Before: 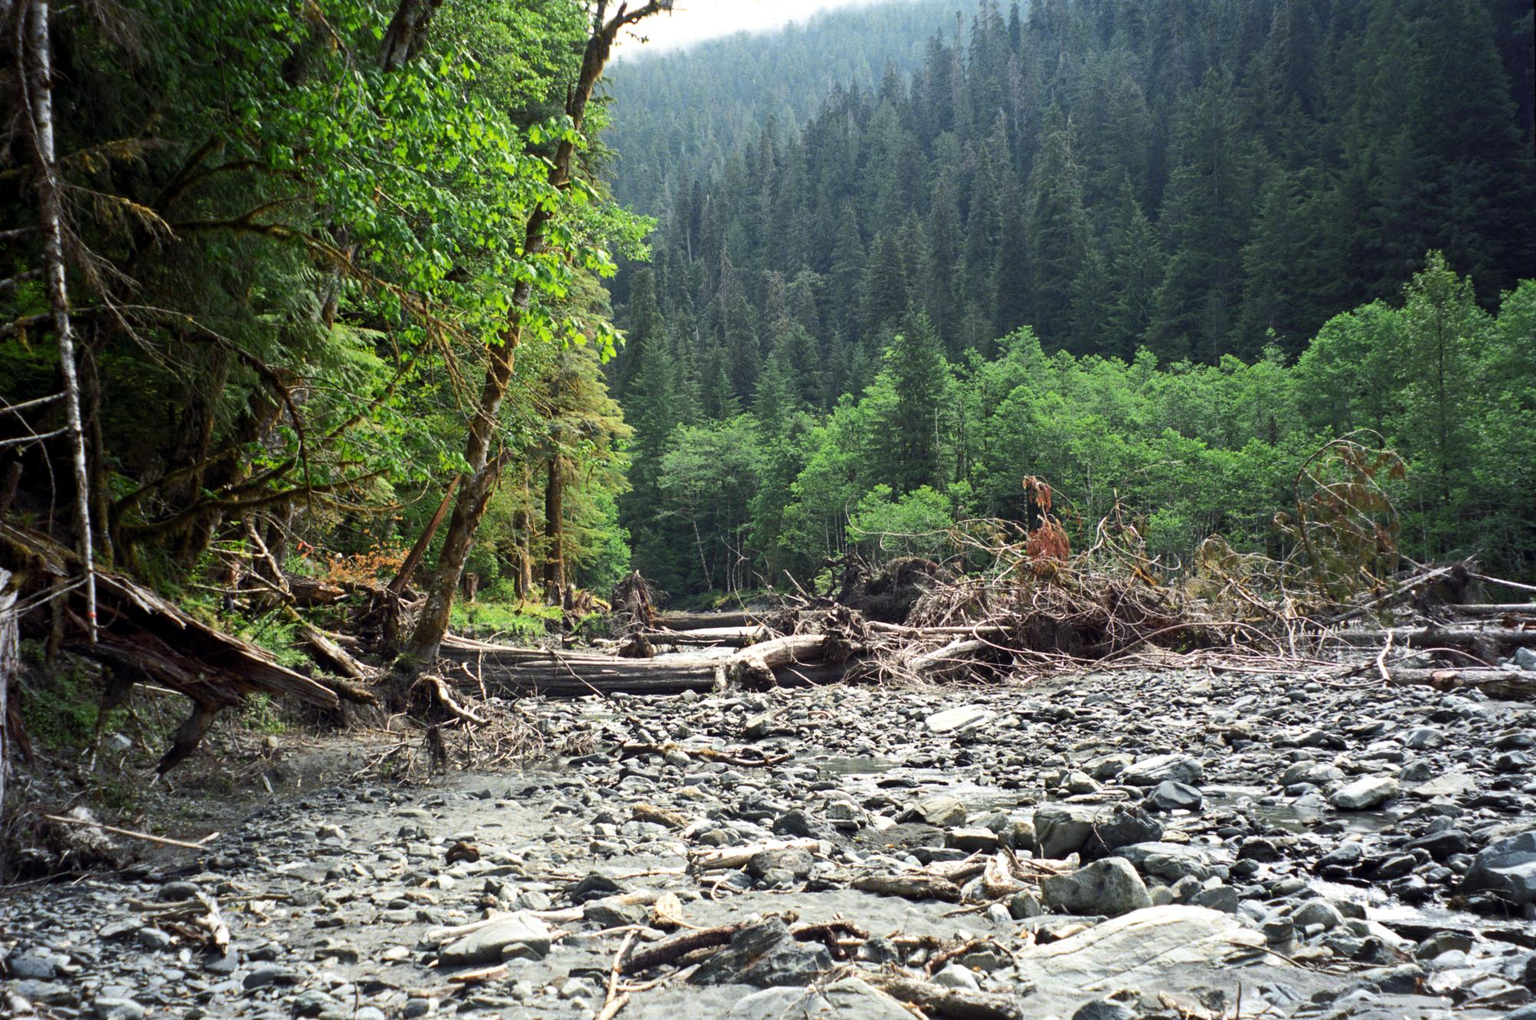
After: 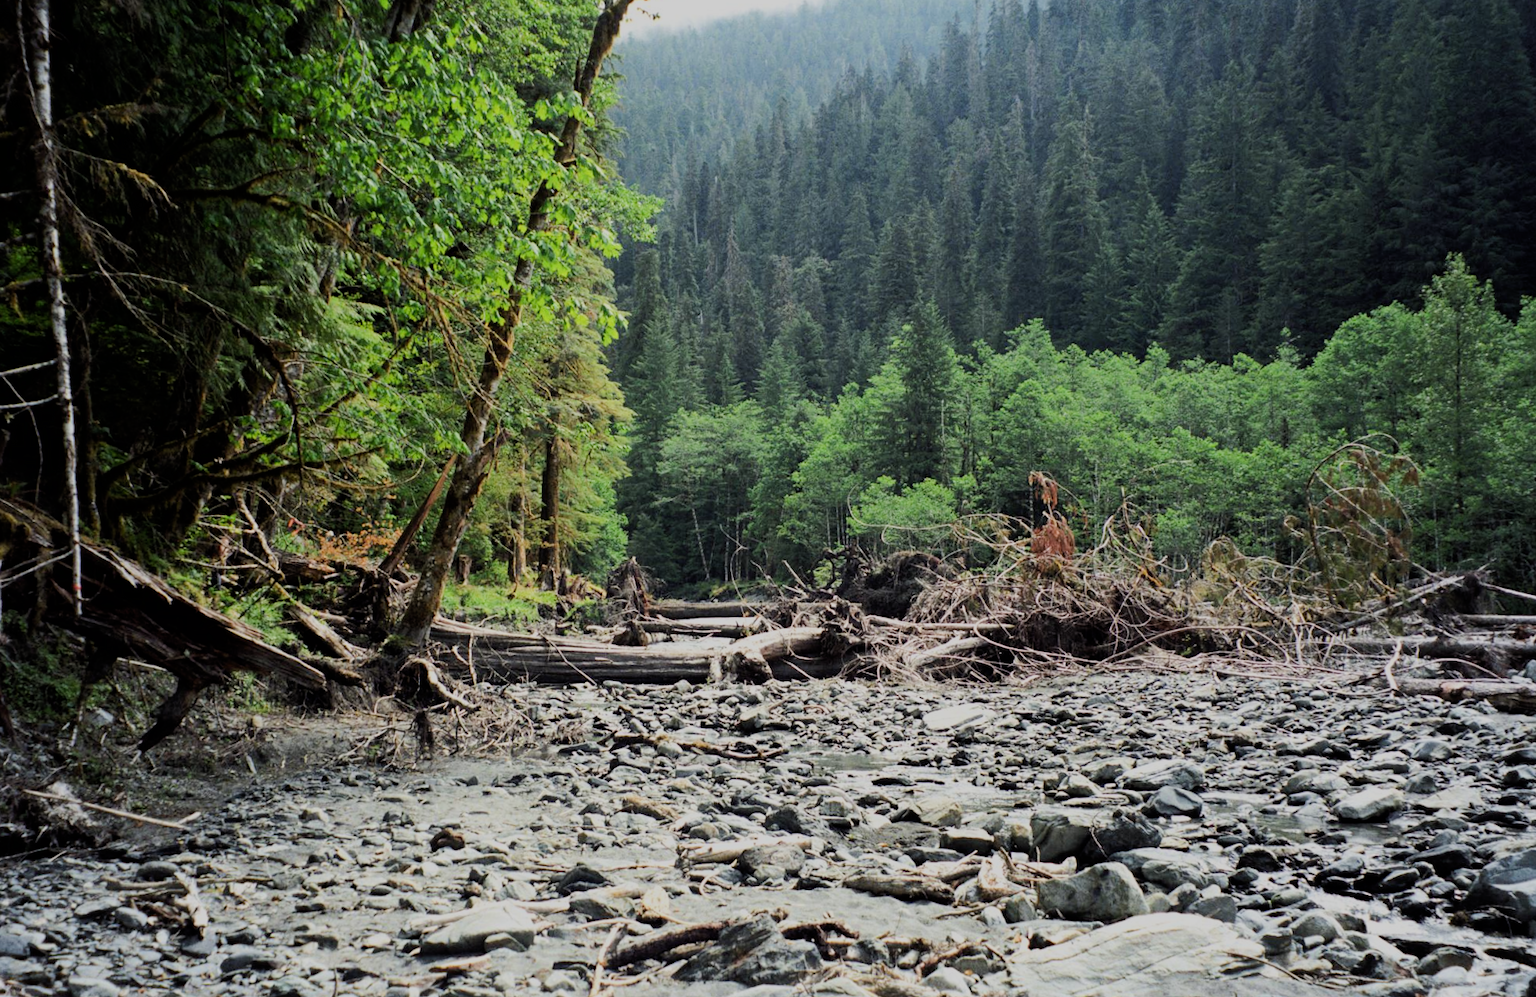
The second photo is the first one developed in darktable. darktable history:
filmic rgb: black relative exposure -6.98 EV, white relative exposure 5.63 EV, hardness 2.86
rotate and perspective: rotation 1.57°, crop left 0.018, crop right 0.982, crop top 0.039, crop bottom 0.961
